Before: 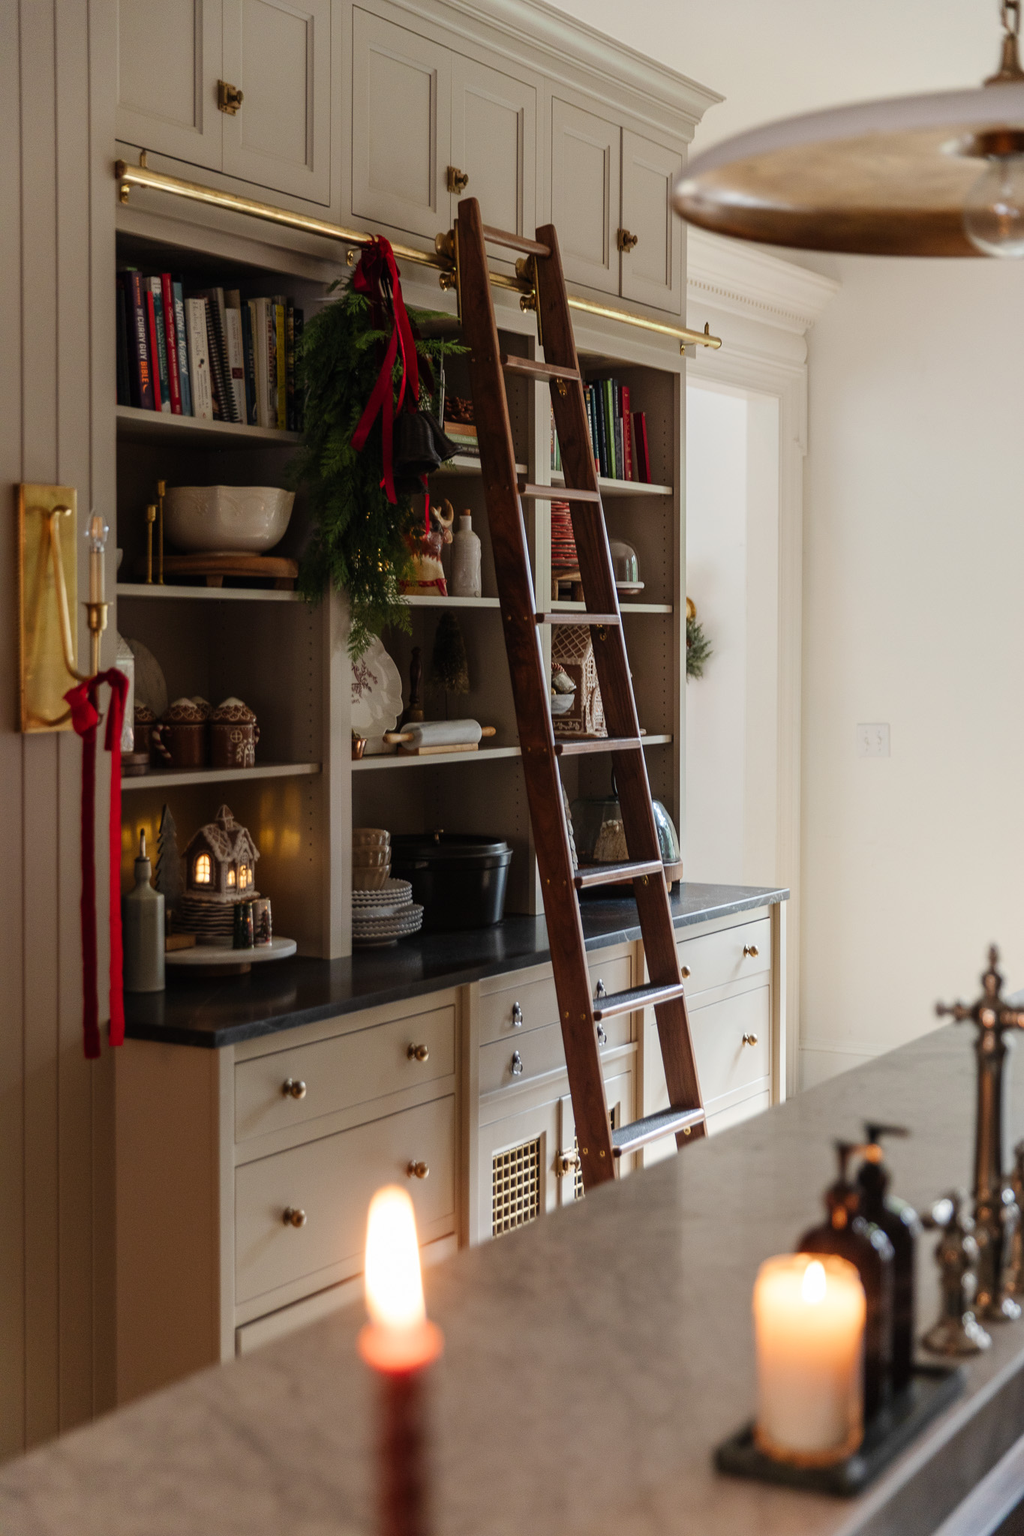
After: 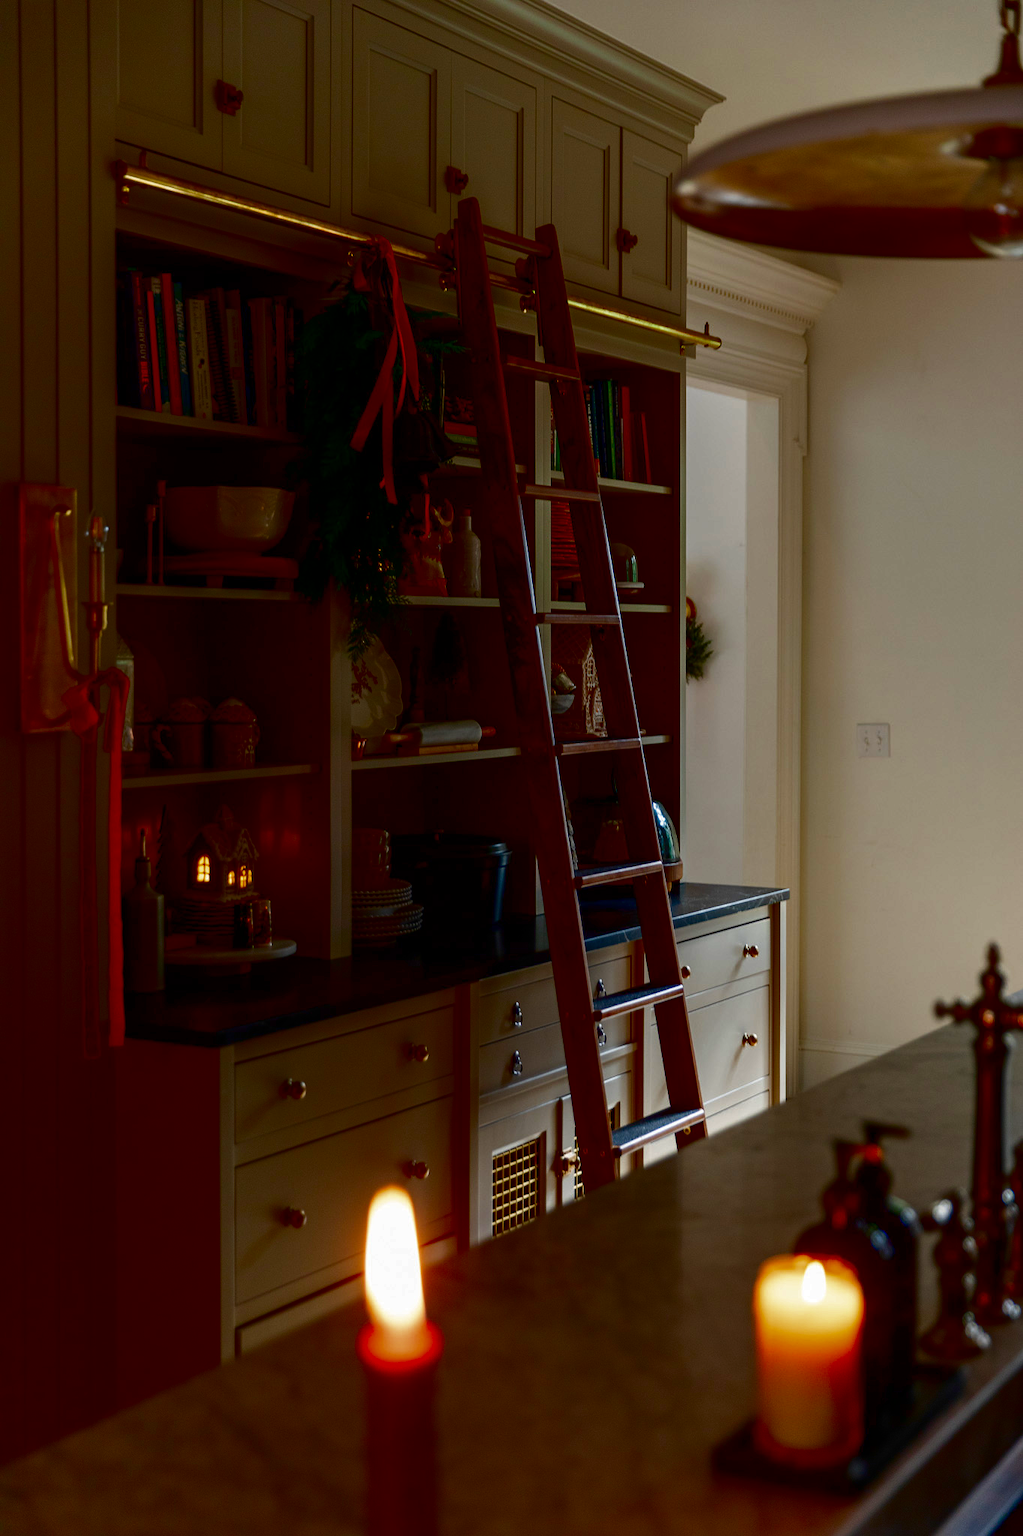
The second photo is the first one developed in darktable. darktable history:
contrast brightness saturation: brightness -0.987, saturation 0.989
